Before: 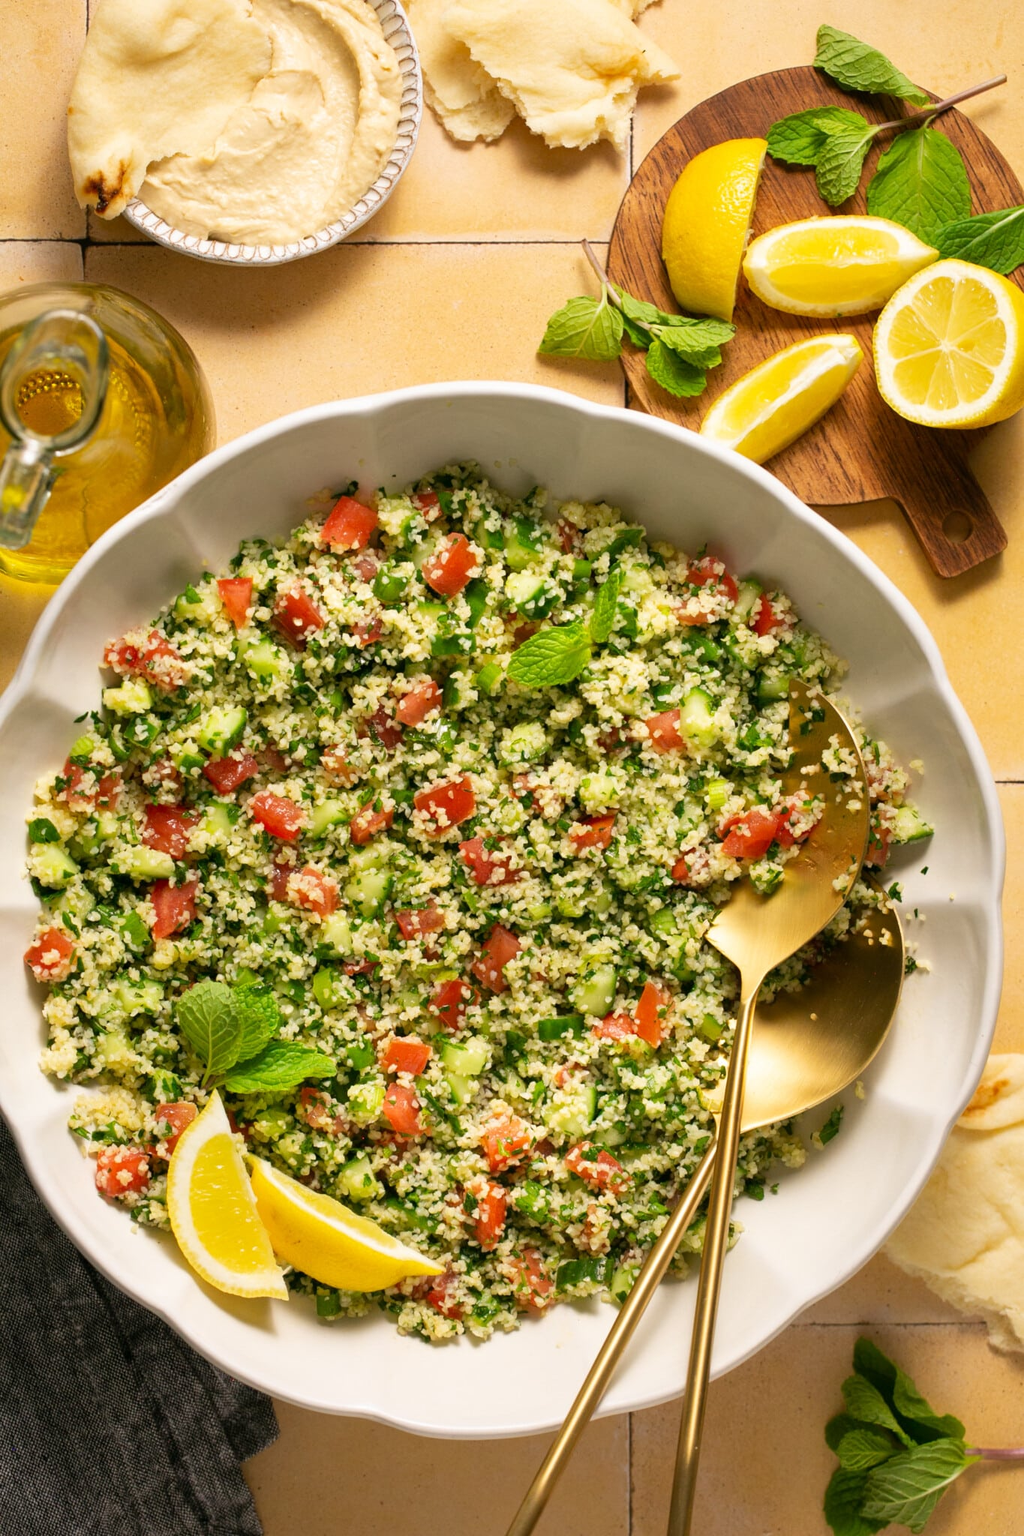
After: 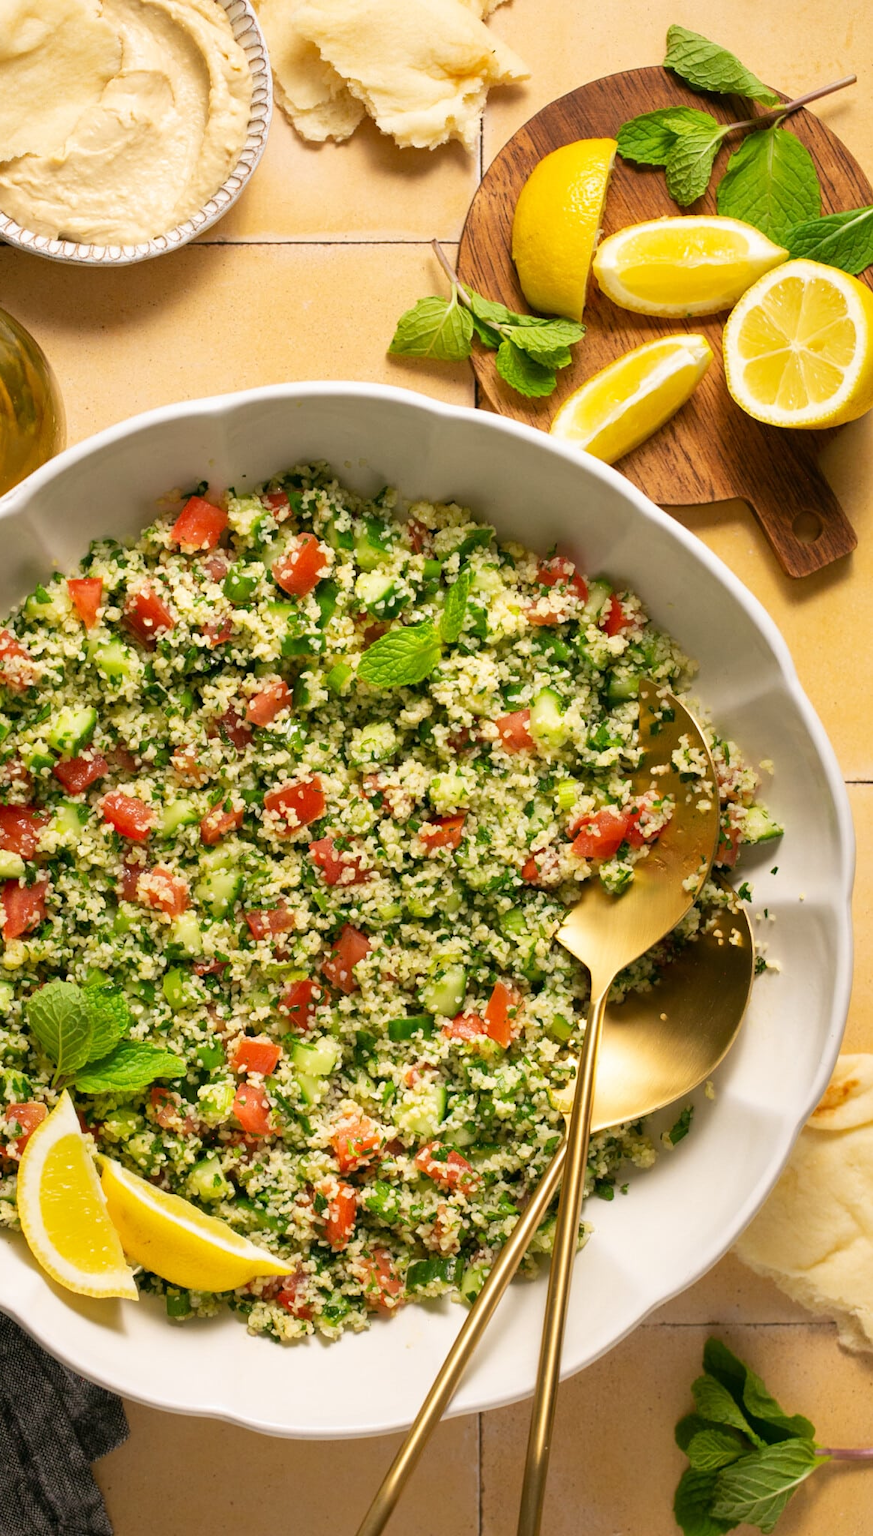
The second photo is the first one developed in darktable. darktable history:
crop and rotate: left 14.716%
